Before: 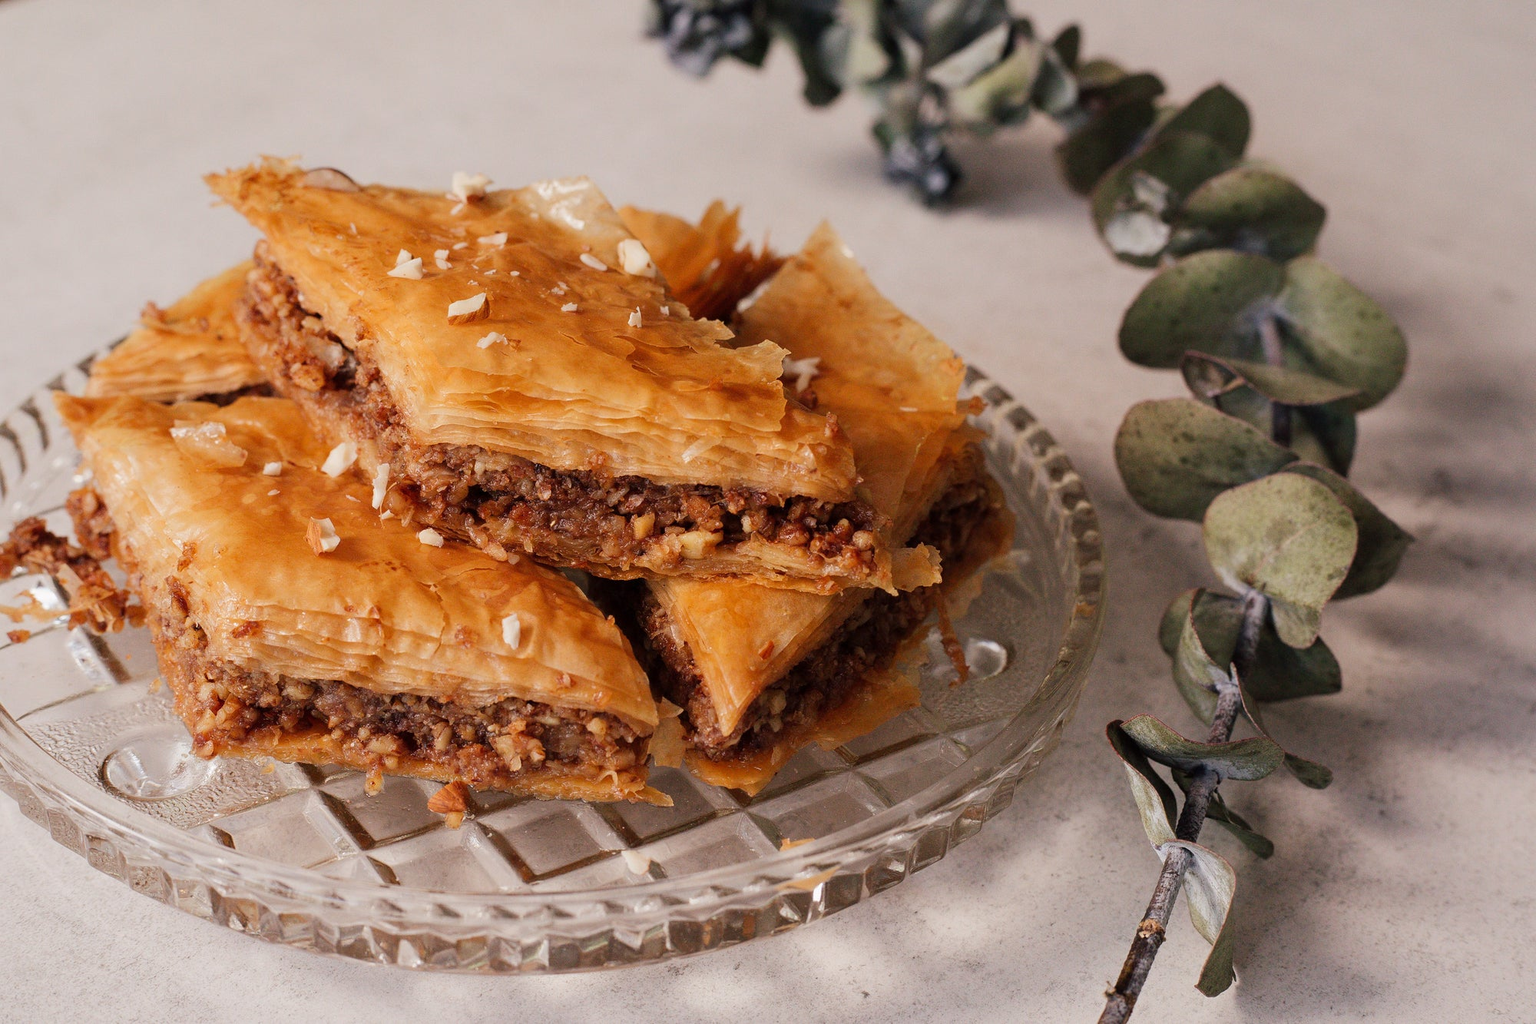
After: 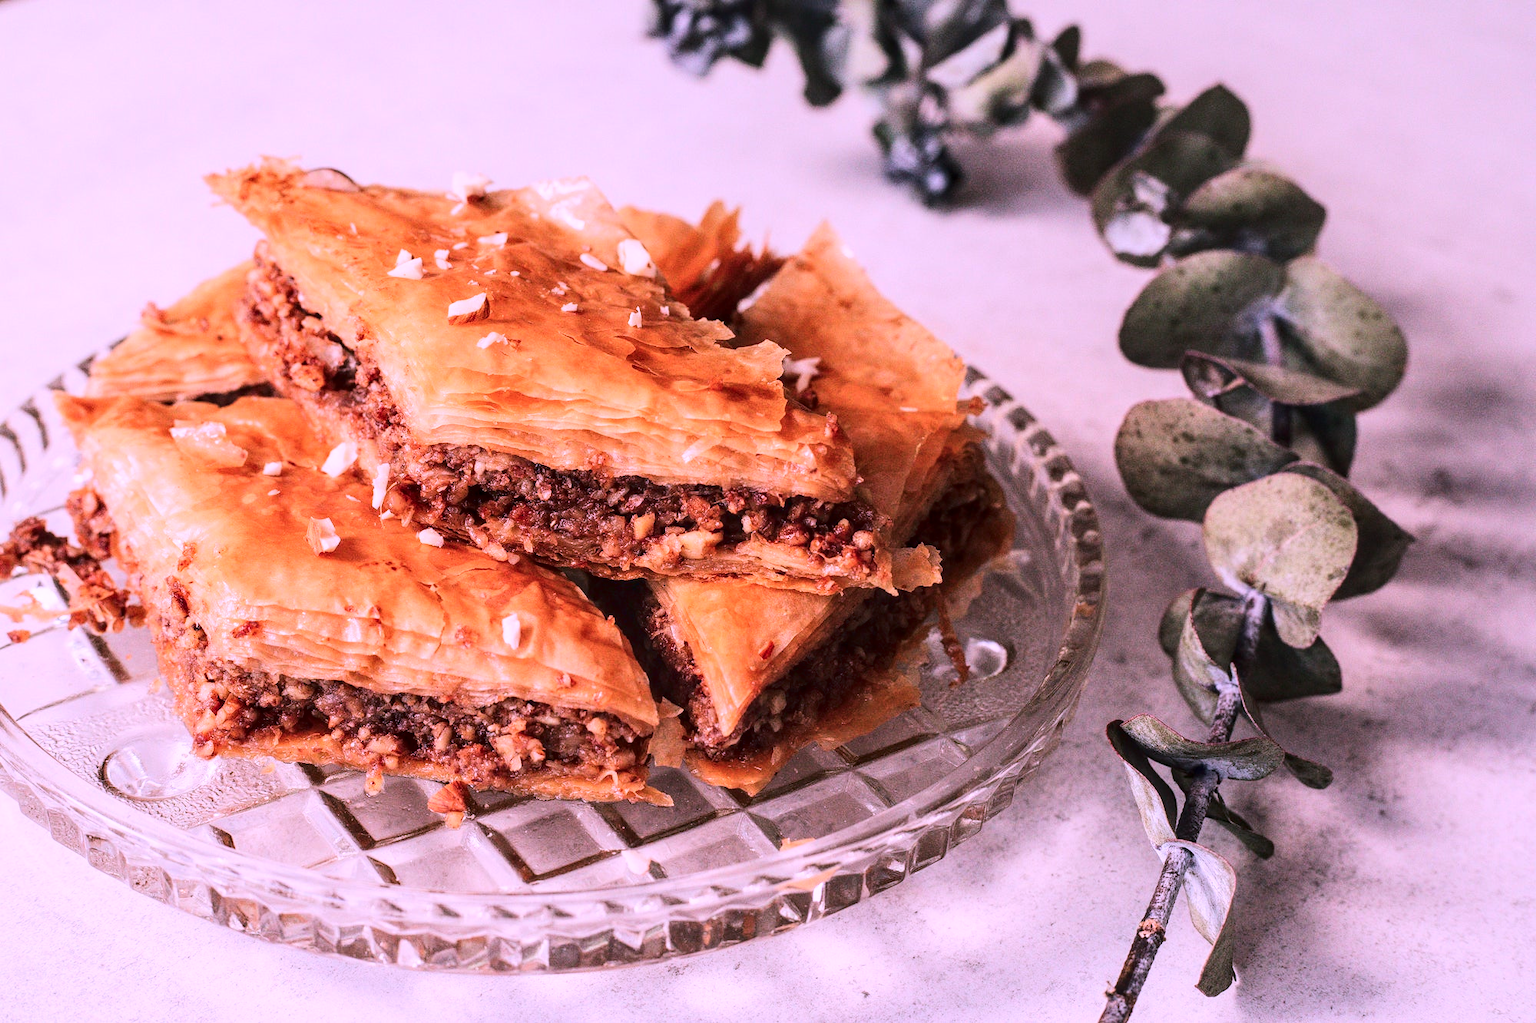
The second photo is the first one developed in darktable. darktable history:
color correction: highlights a* 15.11, highlights b* -25.87
local contrast: on, module defaults
tone curve: curves: ch0 [(0, 0.026) (0.184, 0.172) (0.391, 0.468) (0.446, 0.56) (0.605, 0.758) (0.831, 0.931) (0.992, 1)]; ch1 [(0, 0) (0.437, 0.447) (0.501, 0.502) (0.538, 0.539) (0.574, 0.589) (0.617, 0.64) (0.699, 0.749) (0.859, 0.919) (1, 1)]; ch2 [(0, 0) (0.33, 0.301) (0.421, 0.443) (0.447, 0.482) (0.499, 0.509) (0.538, 0.564) (0.585, 0.615) (0.664, 0.664) (1, 1)], color space Lab, linked channels, preserve colors none
